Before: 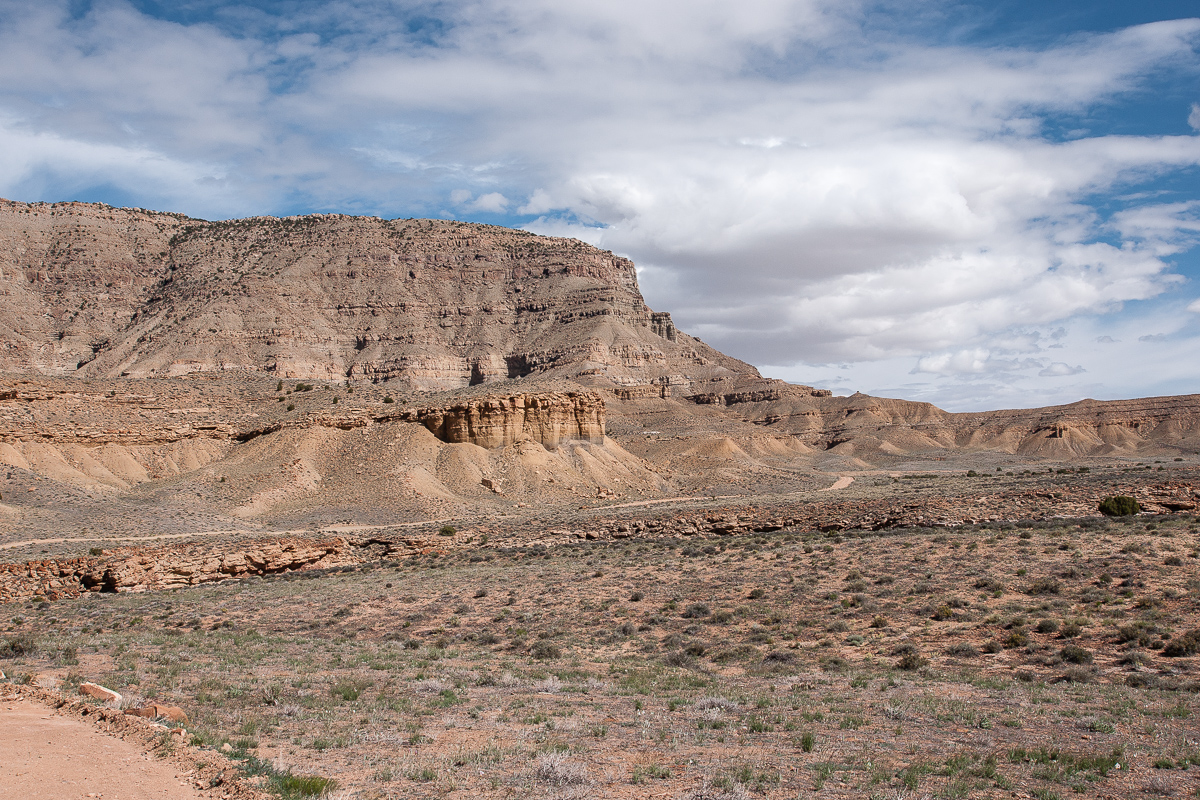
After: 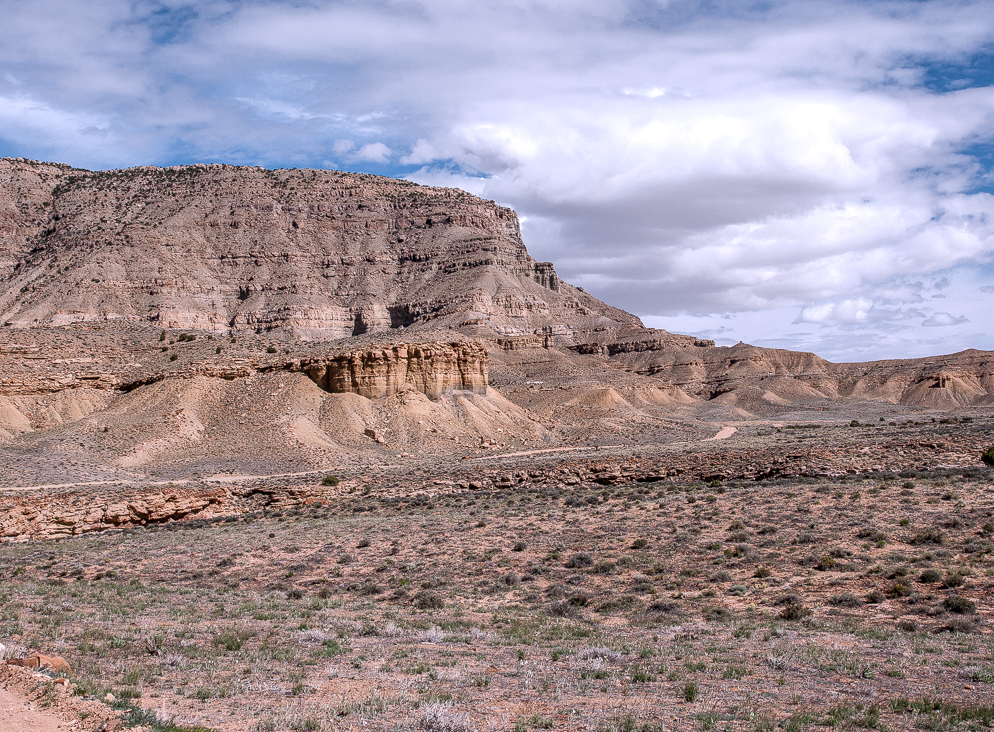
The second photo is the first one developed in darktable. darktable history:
local contrast: detail 130%
crop: left 9.807%, top 6.259%, right 7.334%, bottom 2.177%
white balance: red 1.004, blue 1.096
